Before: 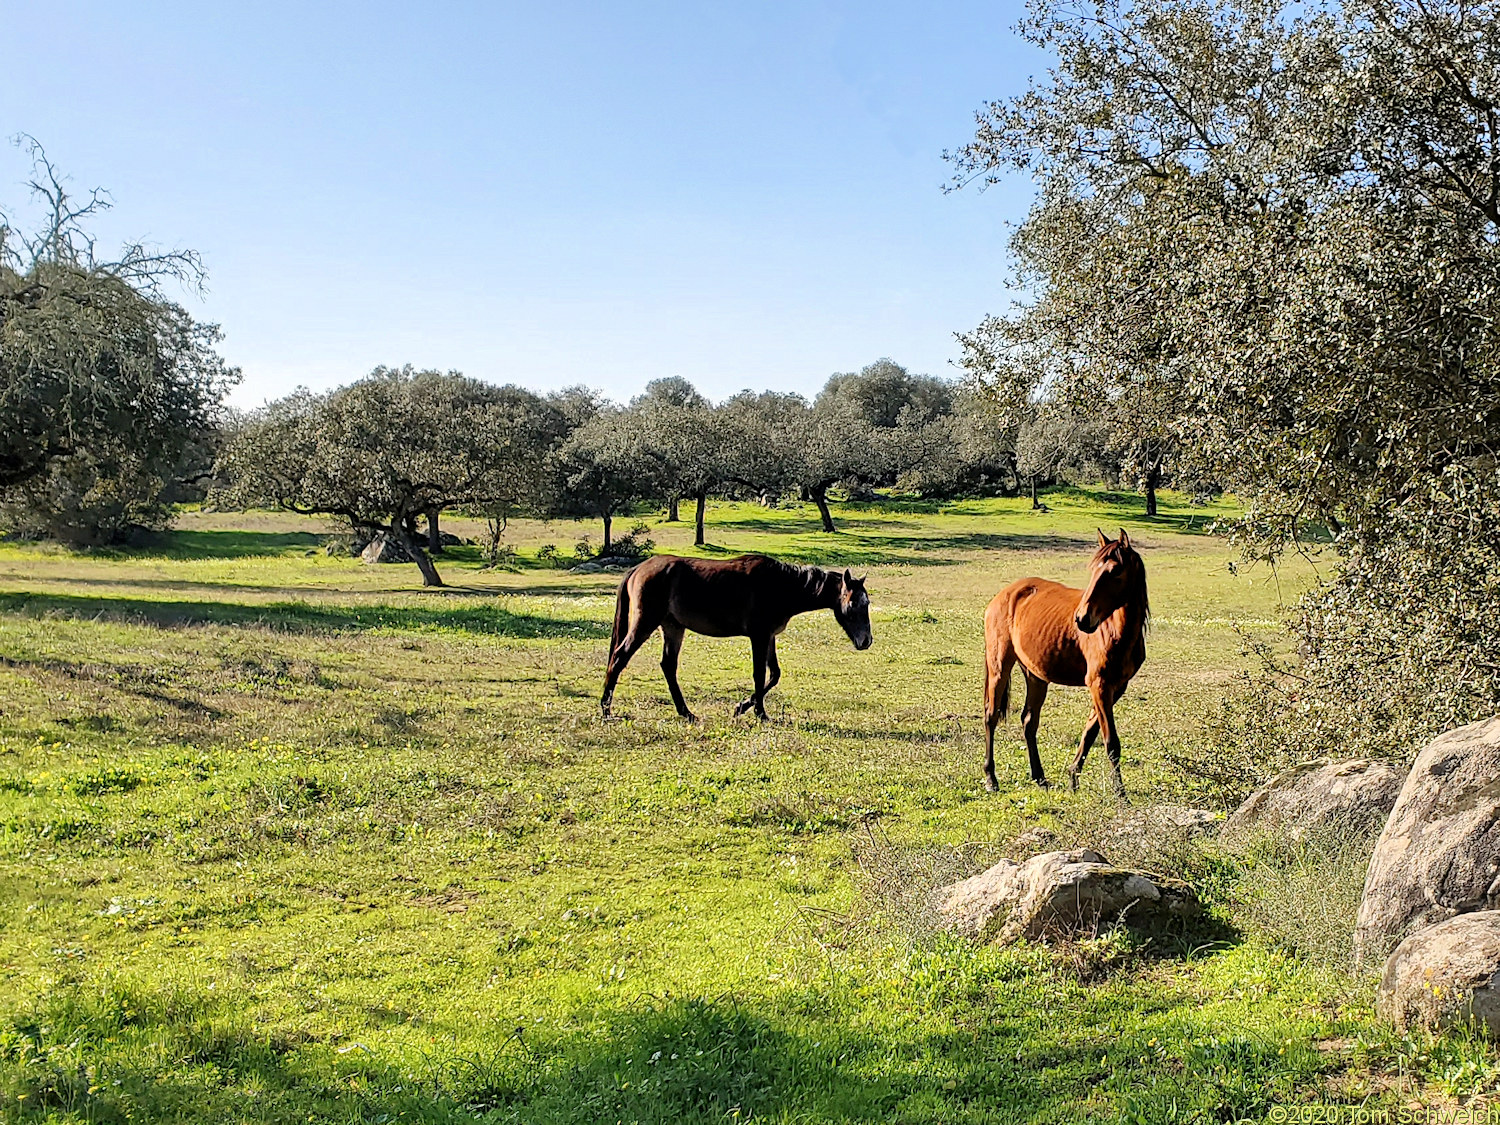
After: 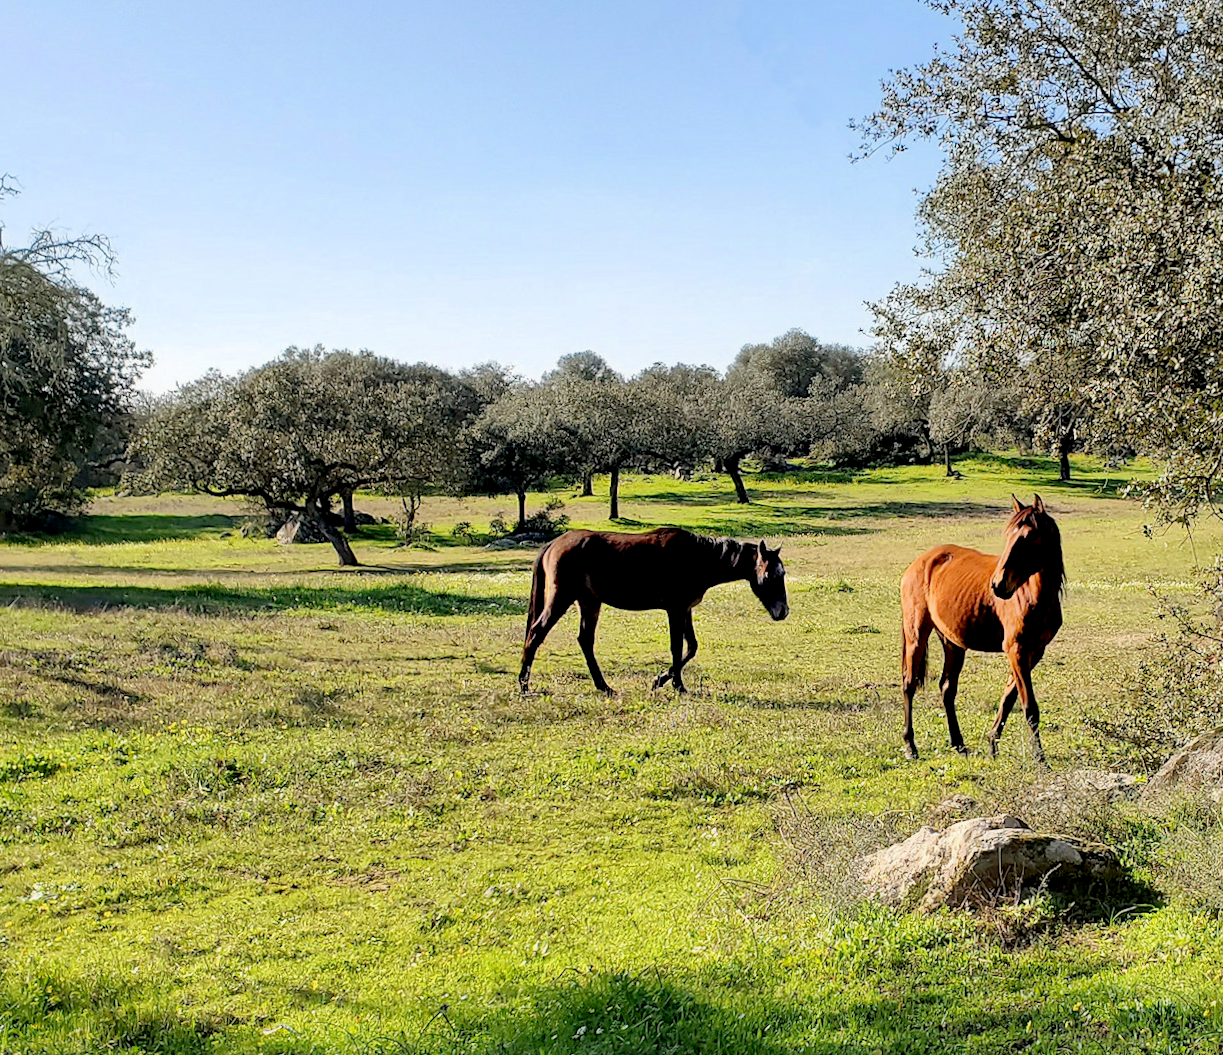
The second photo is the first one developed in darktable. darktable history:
exposure: black level correction 0.01, exposure 0.009 EV, compensate highlight preservation false
contrast equalizer: octaves 7, y [[0.5, 0.542, 0.583, 0.625, 0.667, 0.708], [0.5 ×6], [0.5 ×6], [0, 0.033, 0.067, 0.1, 0.133, 0.167], [0, 0.05, 0.1, 0.15, 0.2, 0.25]], mix -0.202
crop and rotate: angle 1.19°, left 4.495%, top 1.161%, right 11.728%, bottom 2.416%
